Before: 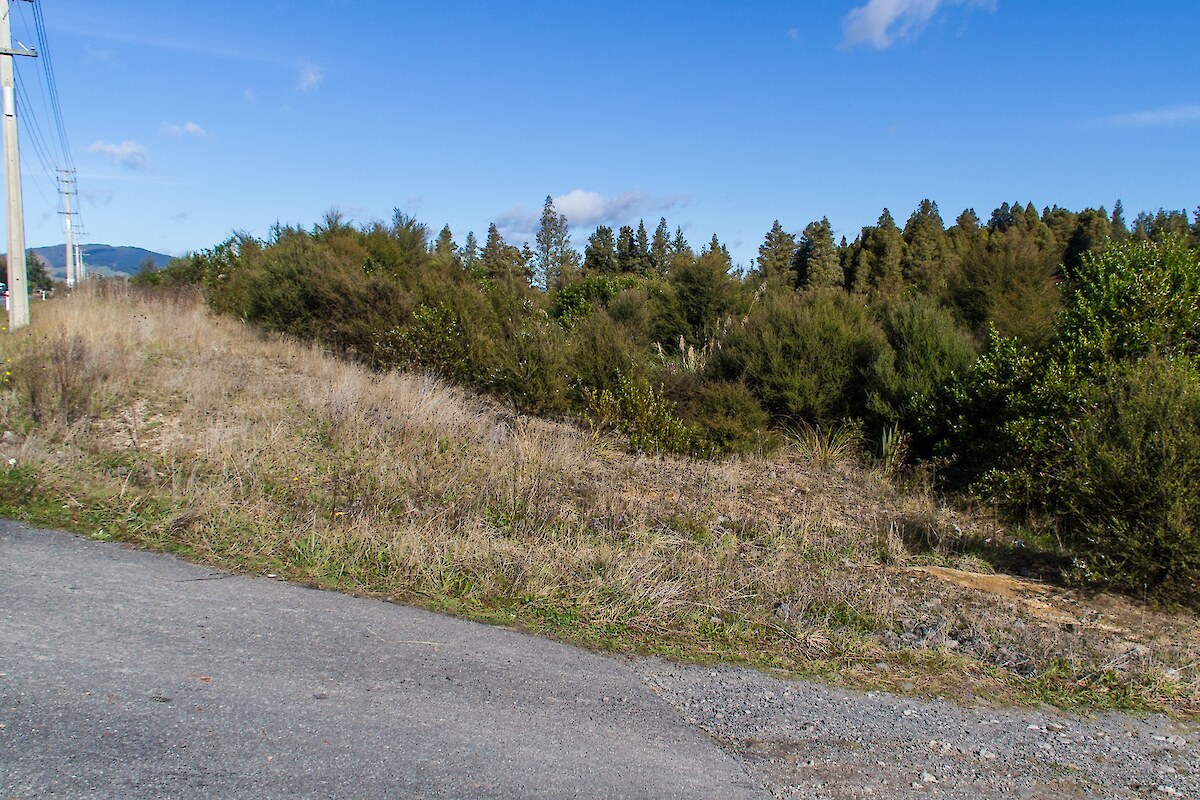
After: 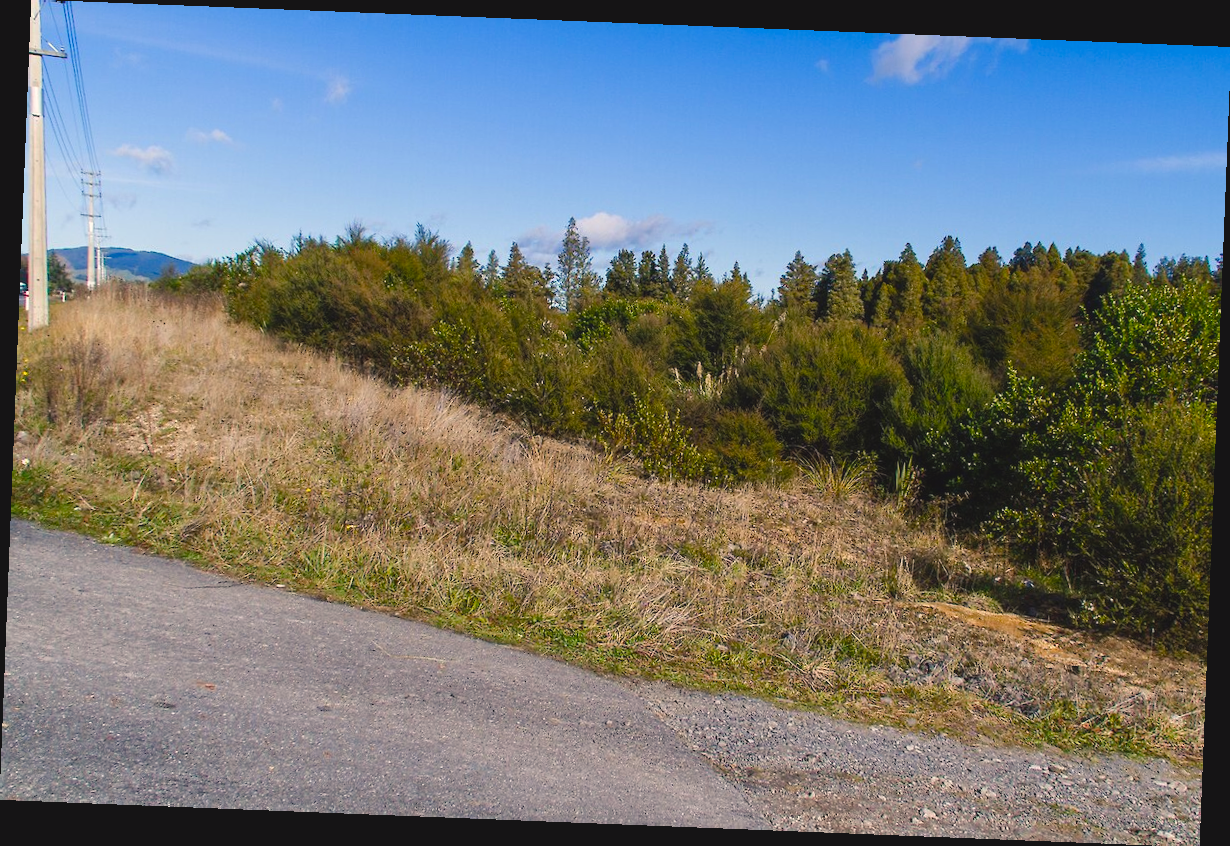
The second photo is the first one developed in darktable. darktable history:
rotate and perspective: rotation 2.27°, automatic cropping off
color balance rgb: shadows lift › chroma 2%, shadows lift › hue 247.2°, power › chroma 0.3%, power › hue 25.2°, highlights gain › chroma 3%, highlights gain › hue 60°, global offset › luminance 0.75%, perceptual saturation grading › global saturation 20%, perceptual saturation grading › highlights -20%, perceptual saturation grading › shadows 30%, global vibrance 20%
